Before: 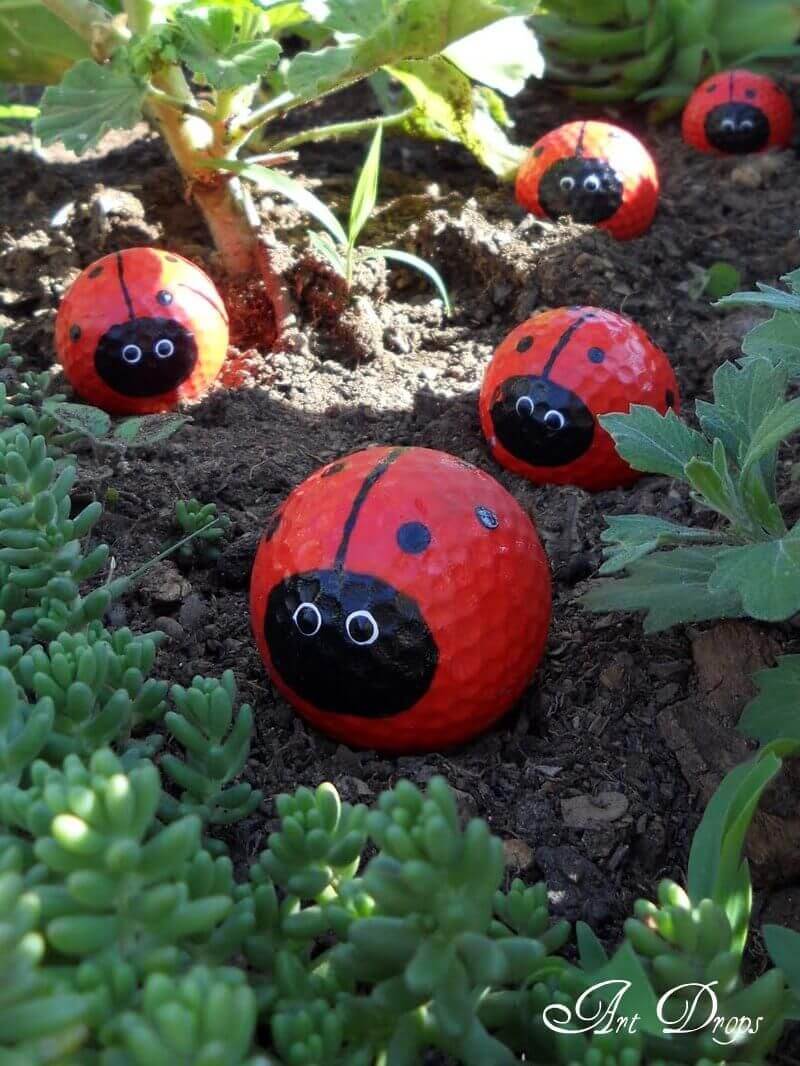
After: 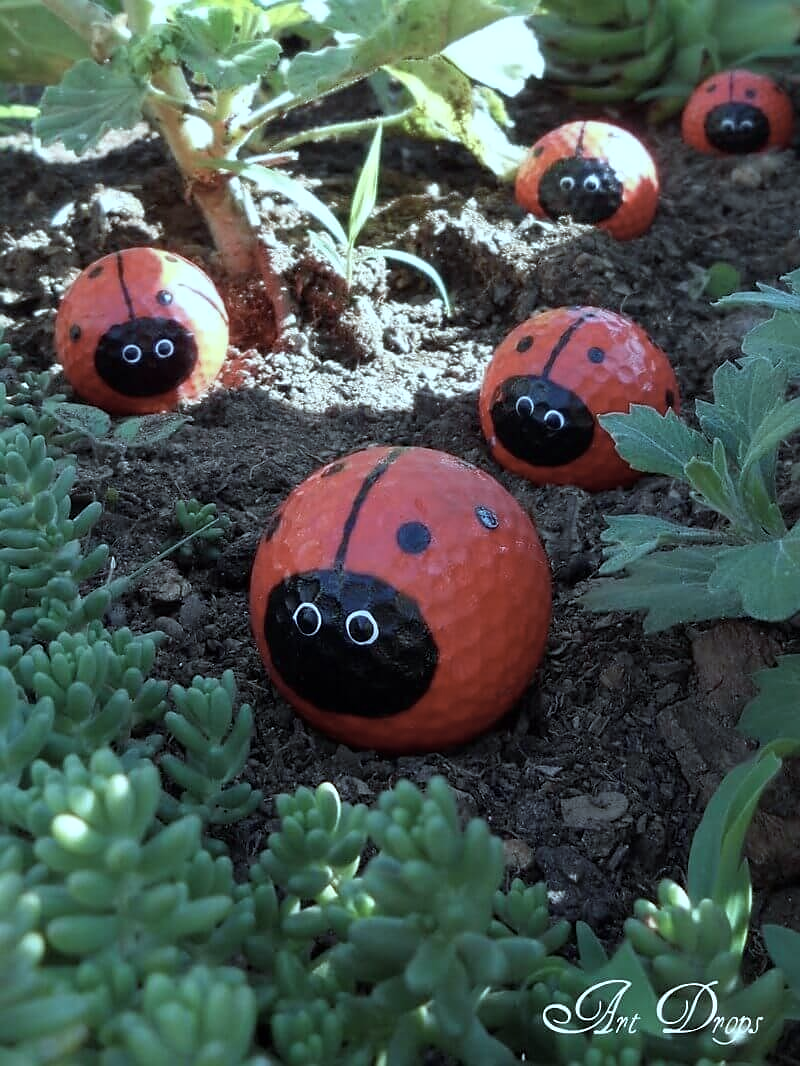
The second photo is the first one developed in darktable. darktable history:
sharpen: radius 1.458, amount 0.398, threshold 1.271
color correction: highlights a* -12.64, highlights b* -18.1, saturation 0.7
